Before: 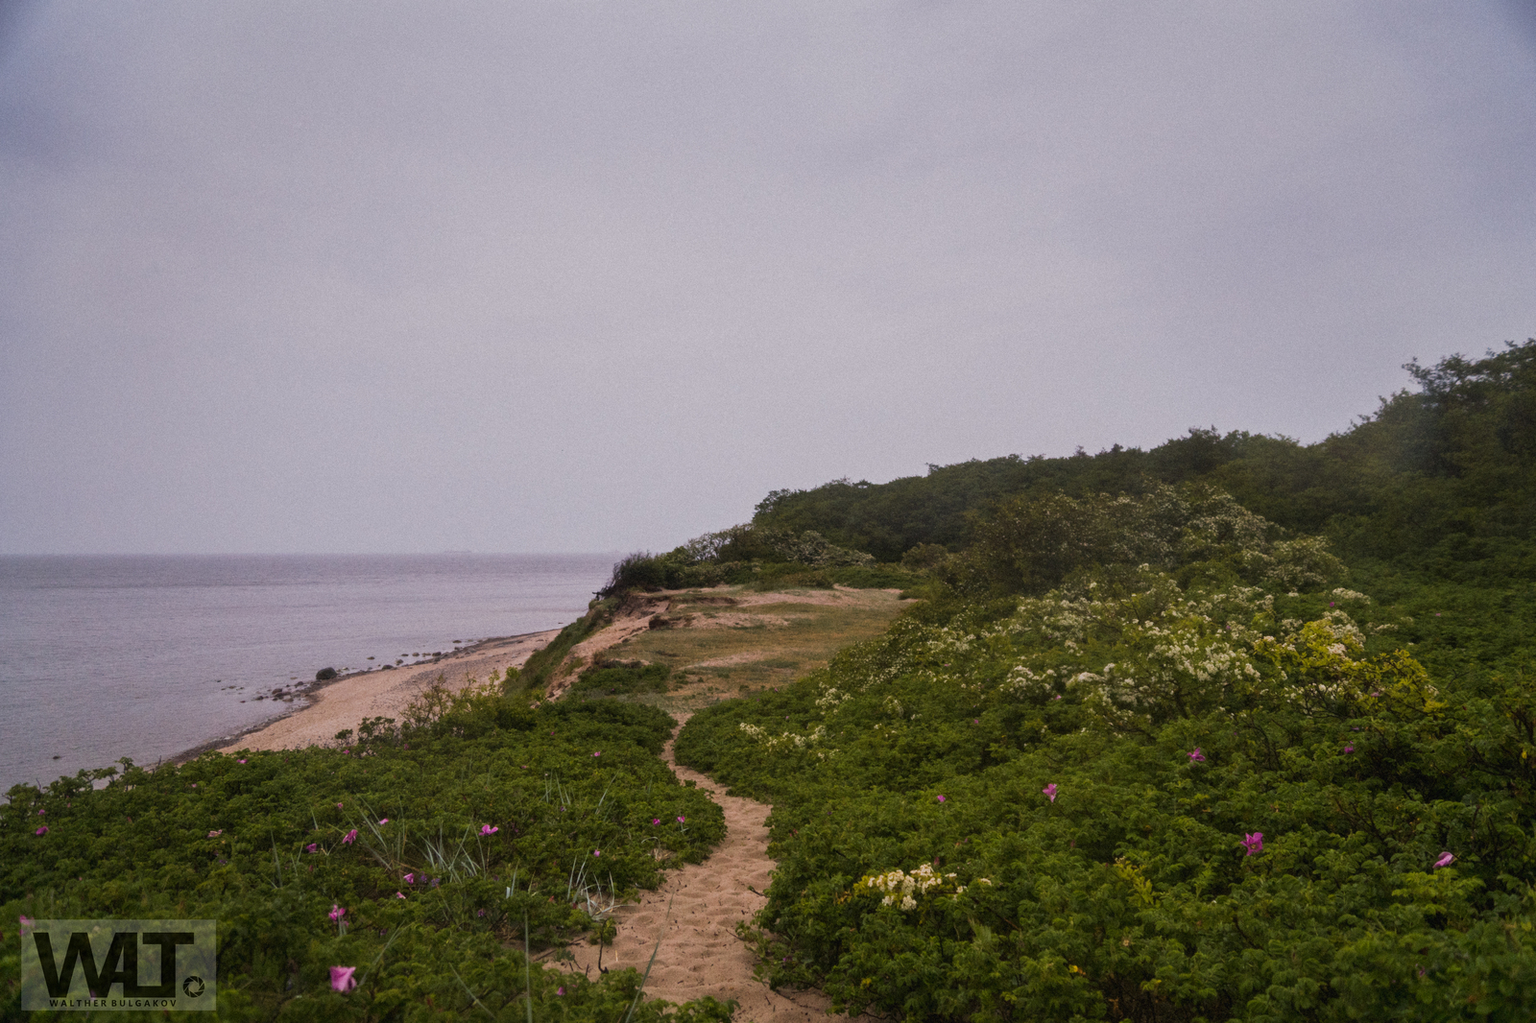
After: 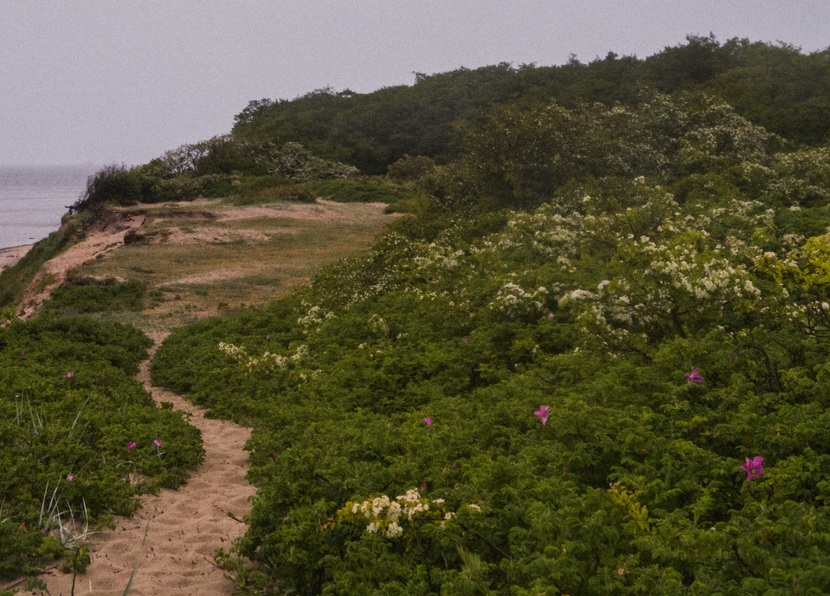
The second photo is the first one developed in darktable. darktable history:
crop: left 34.533%, top 38.611%, right 13.57%, bottom 5.391%
